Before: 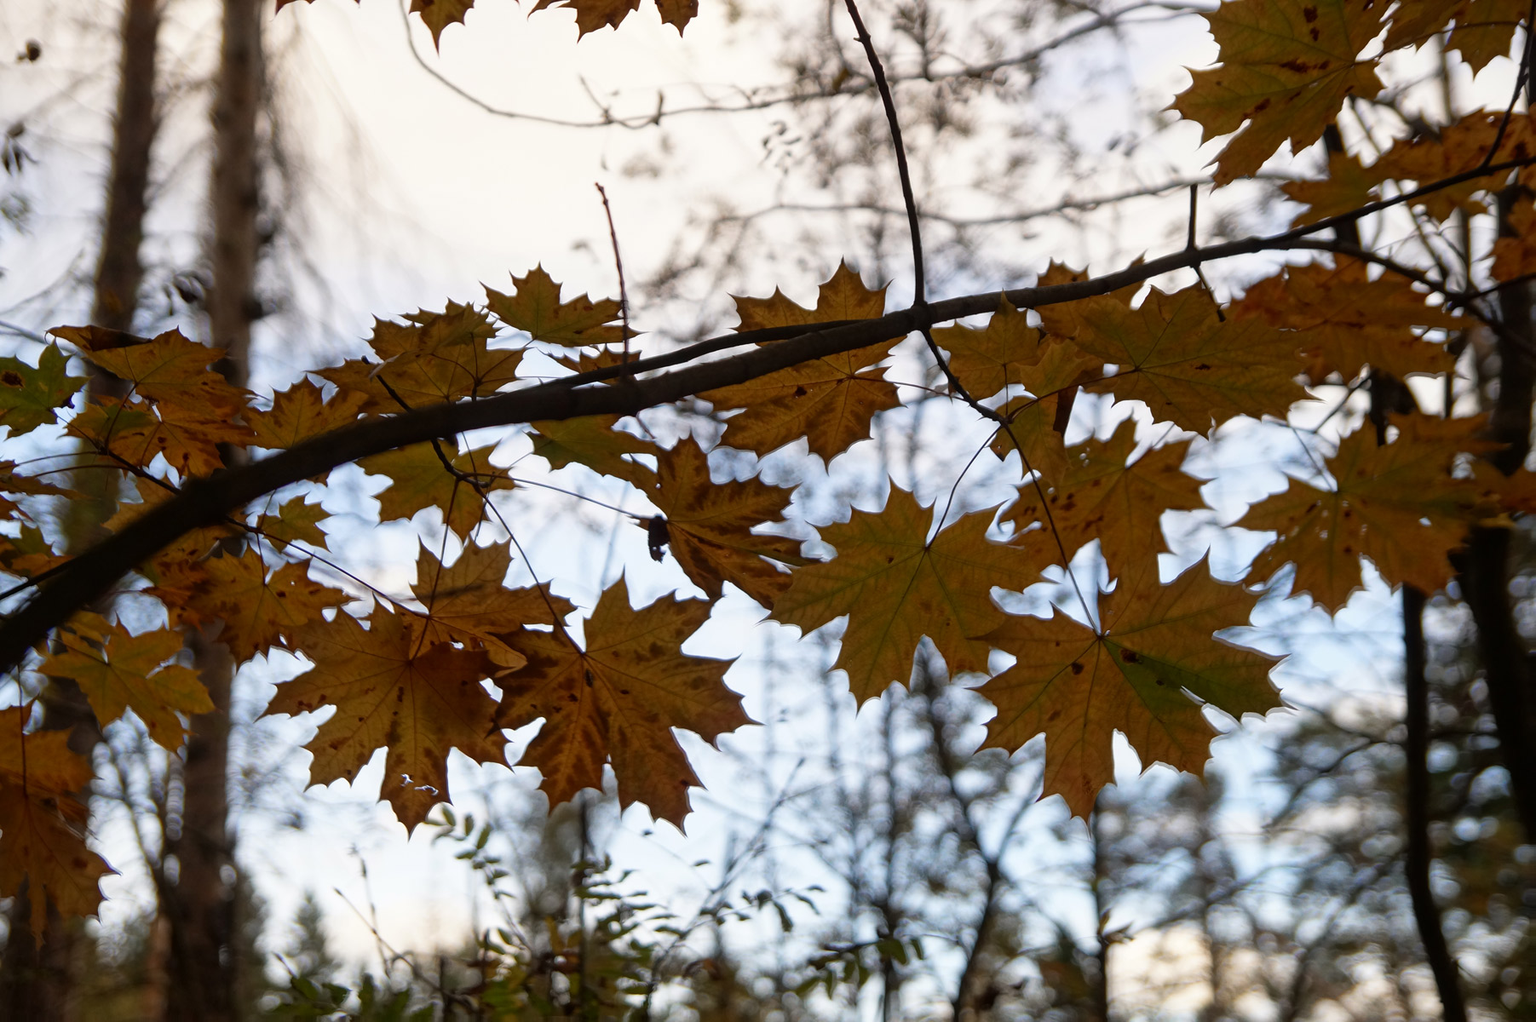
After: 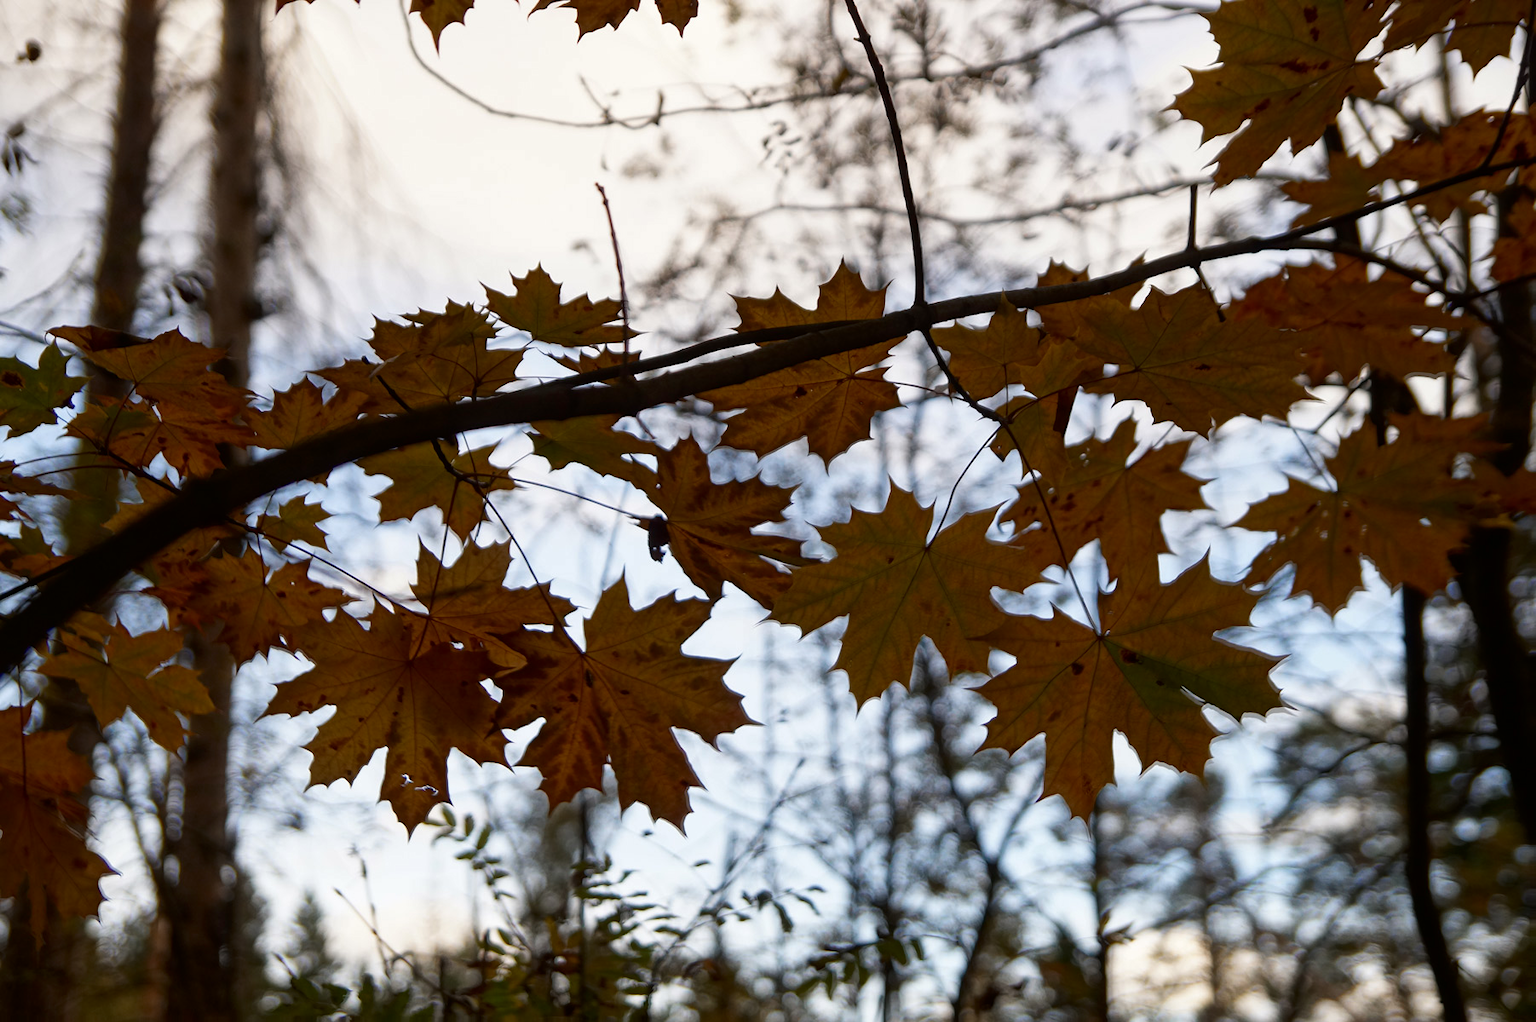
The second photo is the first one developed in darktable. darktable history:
contrast brightness saturation: brightness -0.1
